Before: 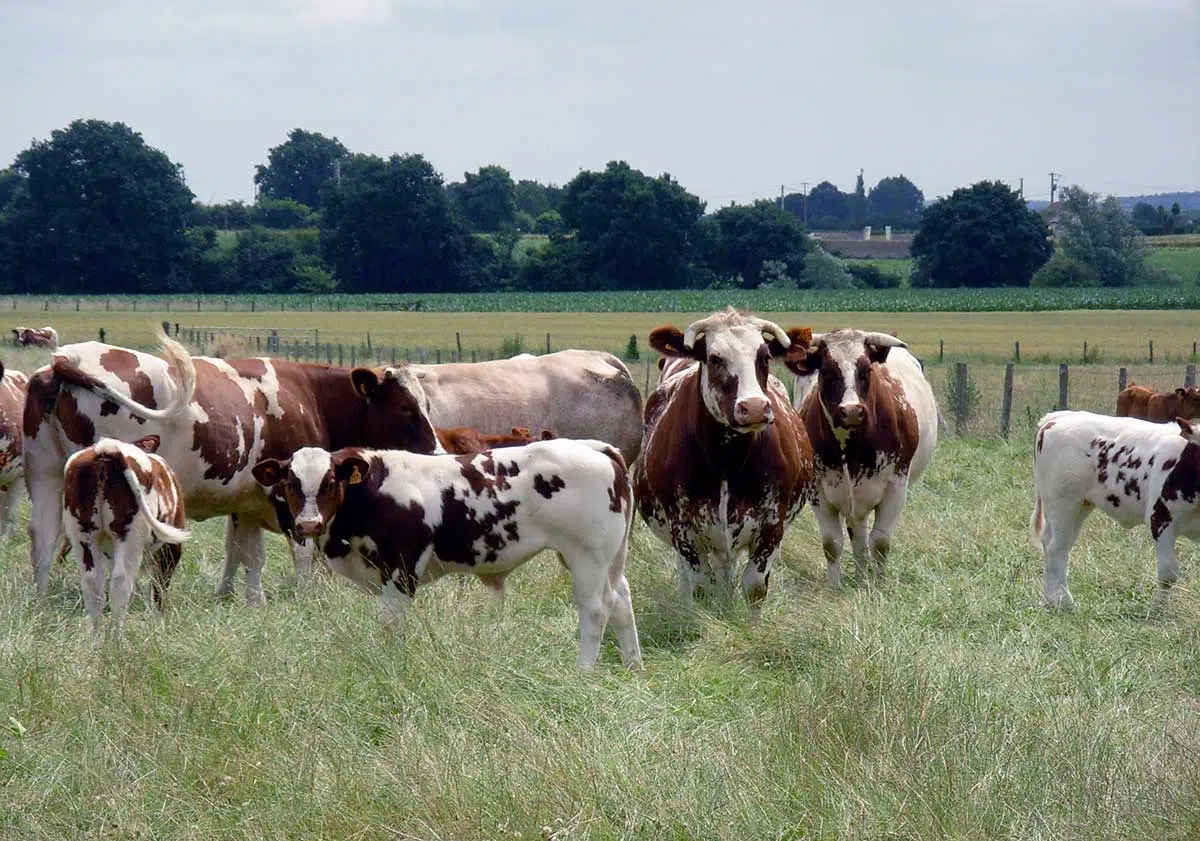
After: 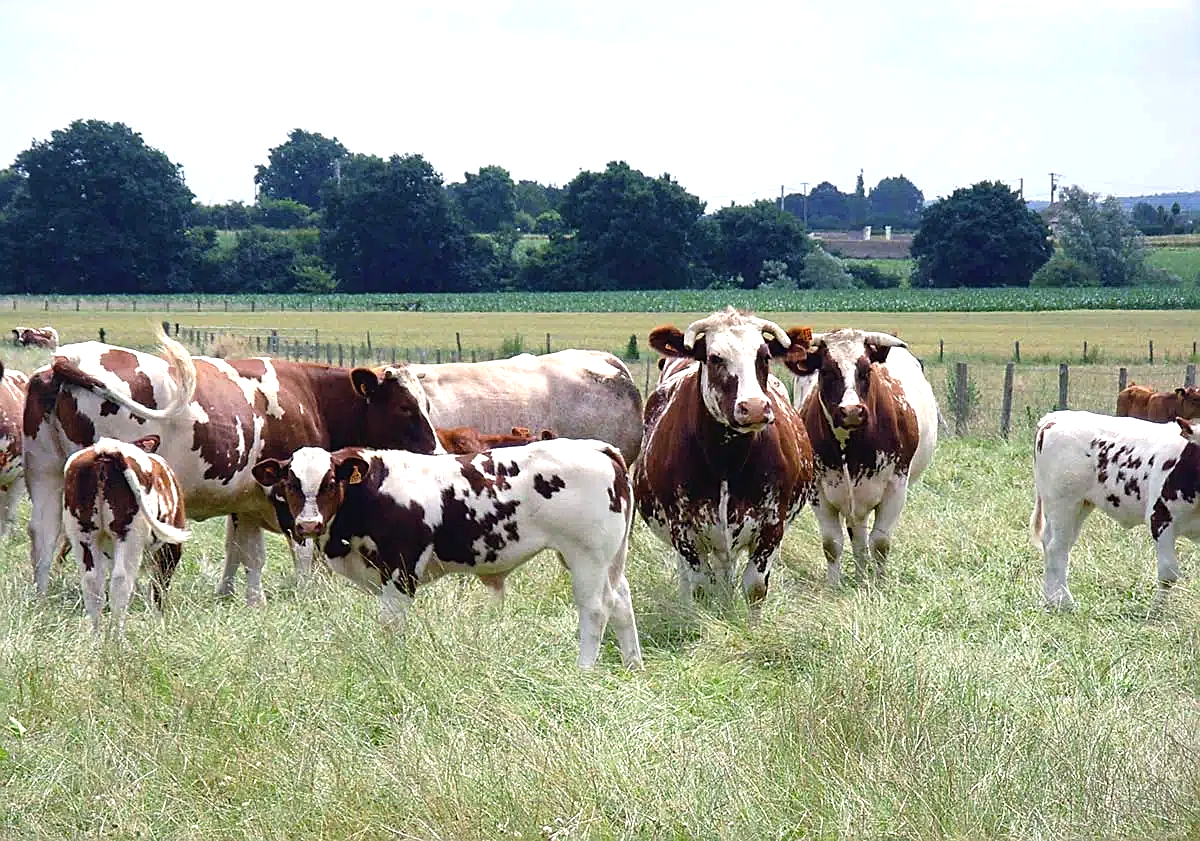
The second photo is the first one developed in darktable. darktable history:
sharpen: on, module defaults
exposure: black level correction -0.002, exposure 0.713 EV, compensate highlight preservation false
levels: black 0.106%
